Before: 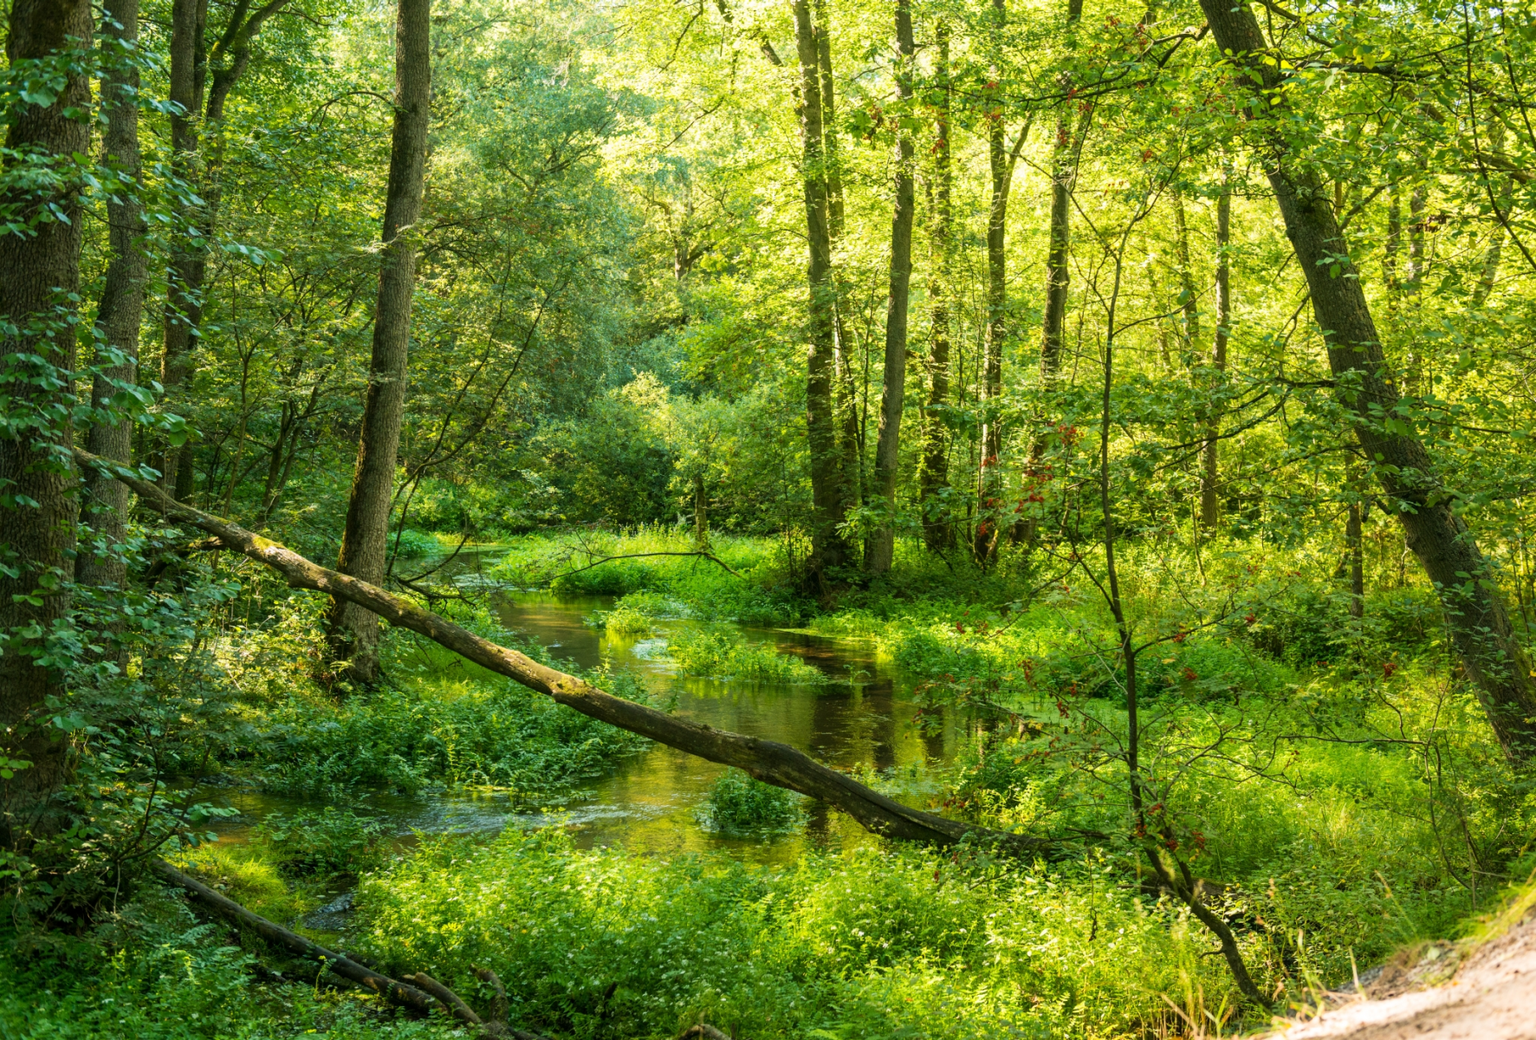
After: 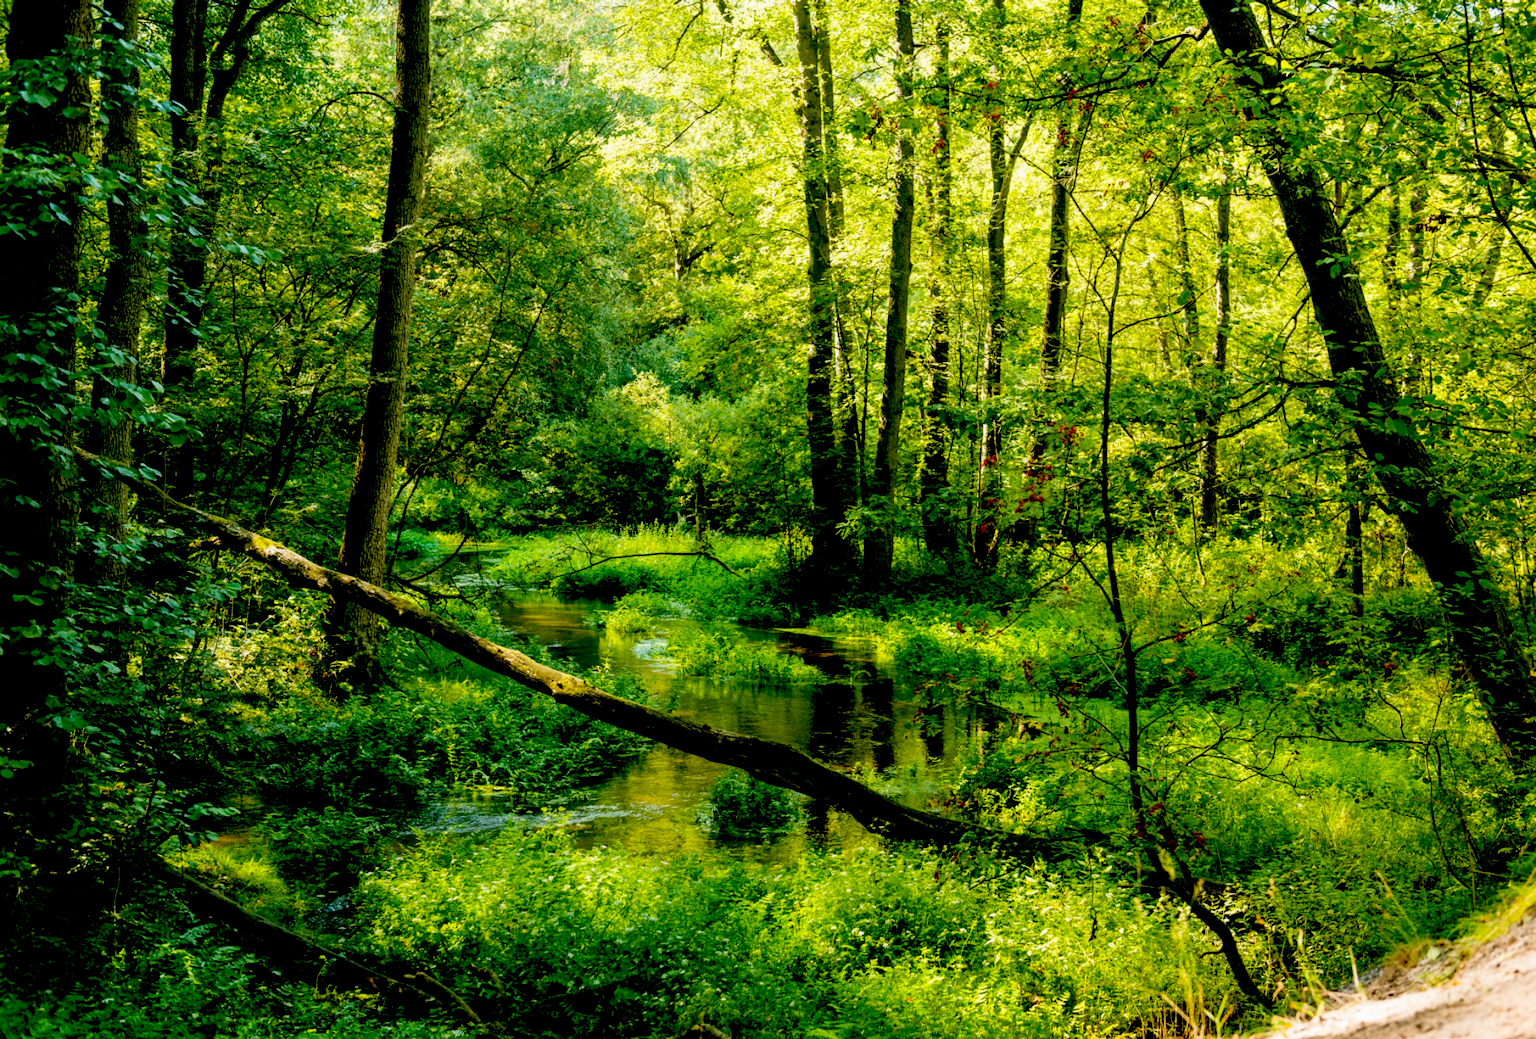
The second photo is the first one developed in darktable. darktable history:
exposure: black level correction 0.056, exposure -0.038 EV, compensate highlight preservation false
